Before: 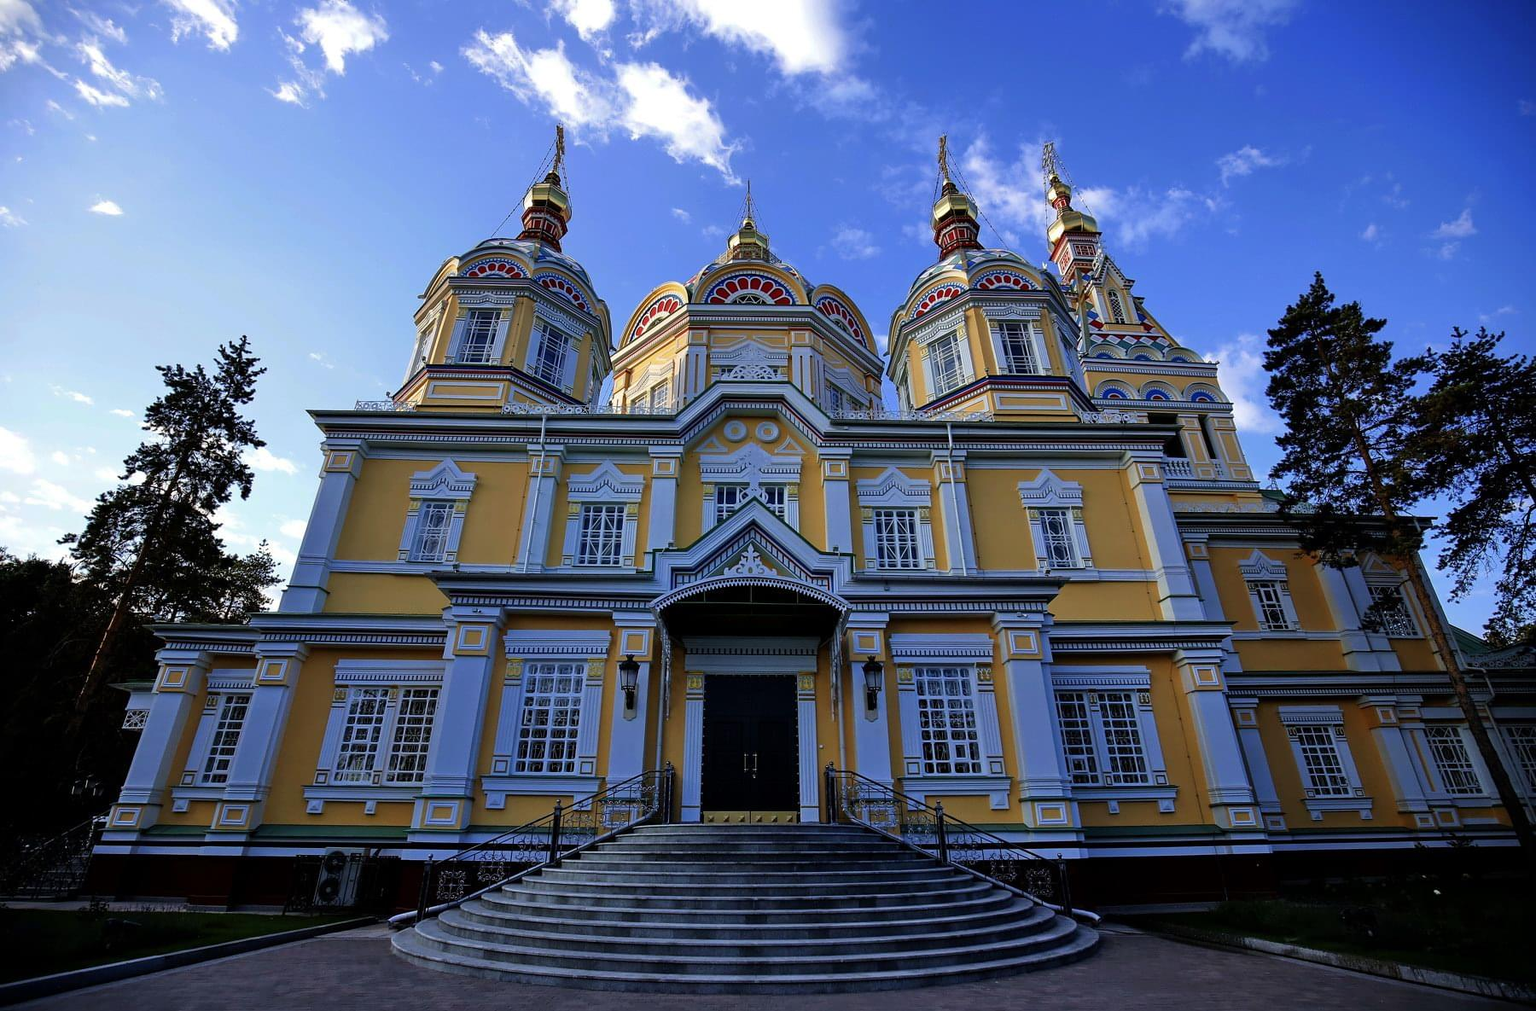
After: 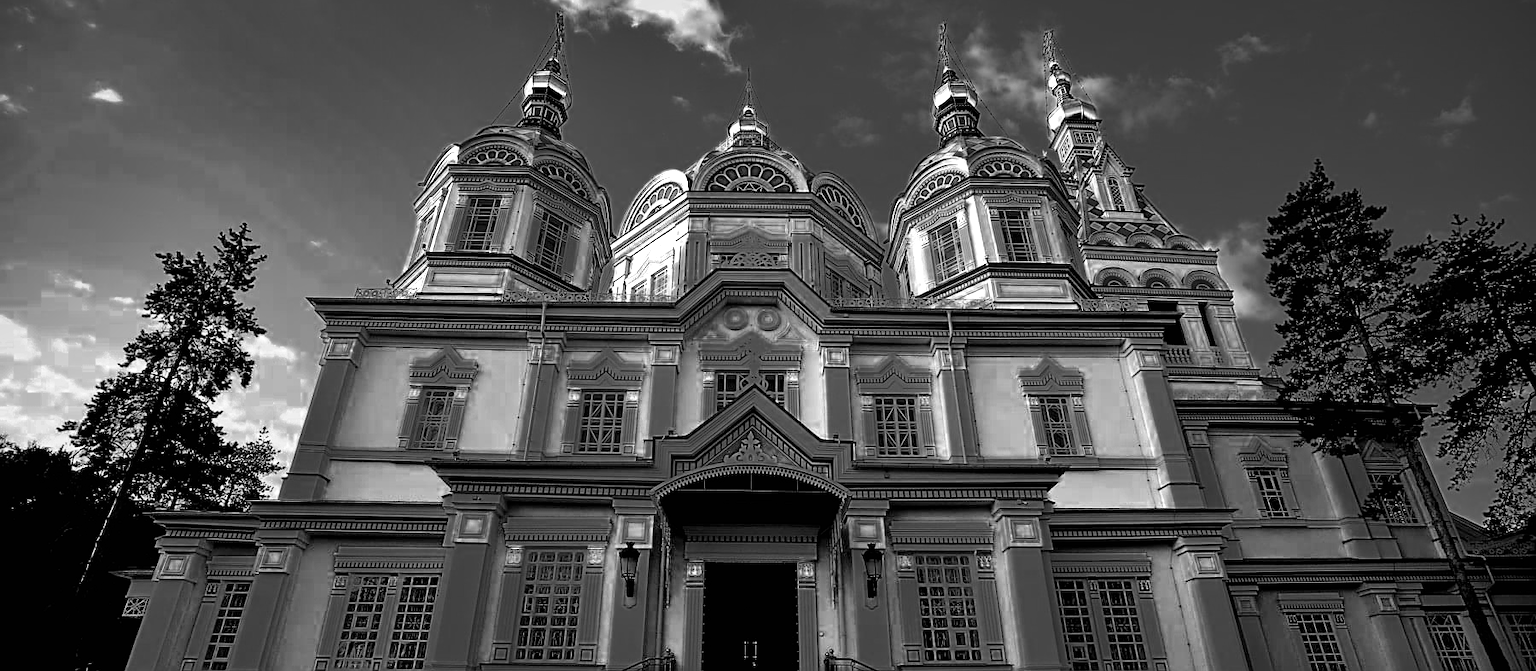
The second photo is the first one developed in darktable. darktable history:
sharpen: on, module defaults
filmic rgb: black relative exposure -8 EV, white relative exposure 3.91 EV, hardness 4.24, color science v6 (2022)
tone equalizer: edges refinement/feathering 500, mask exposure compensation -1.57 EV, preserve details no
shadows and highlights: shadows 24.69, highlights -78.98, soften with gaussian
crop: top 11.164%, bottom 22.366%
color zones: curves: ch0 [(0, 0.554) (0.146, 0.662) (0.293, 0.86) (0.503, 0.774) (0.637, 0.106) (0.74, 0.072) (0.866, 0.488) (0.998, 0.569)]; ch1 [(0, 0) (0.143, 0) (0.286, 0) (0.429, 0) (0.571, 0) (0.714, 0) (0.857, 0)]
exposure: black level correction 0.003, exposure 0.384 EV, compensate exposure bias true, compensate highlight preservation false
